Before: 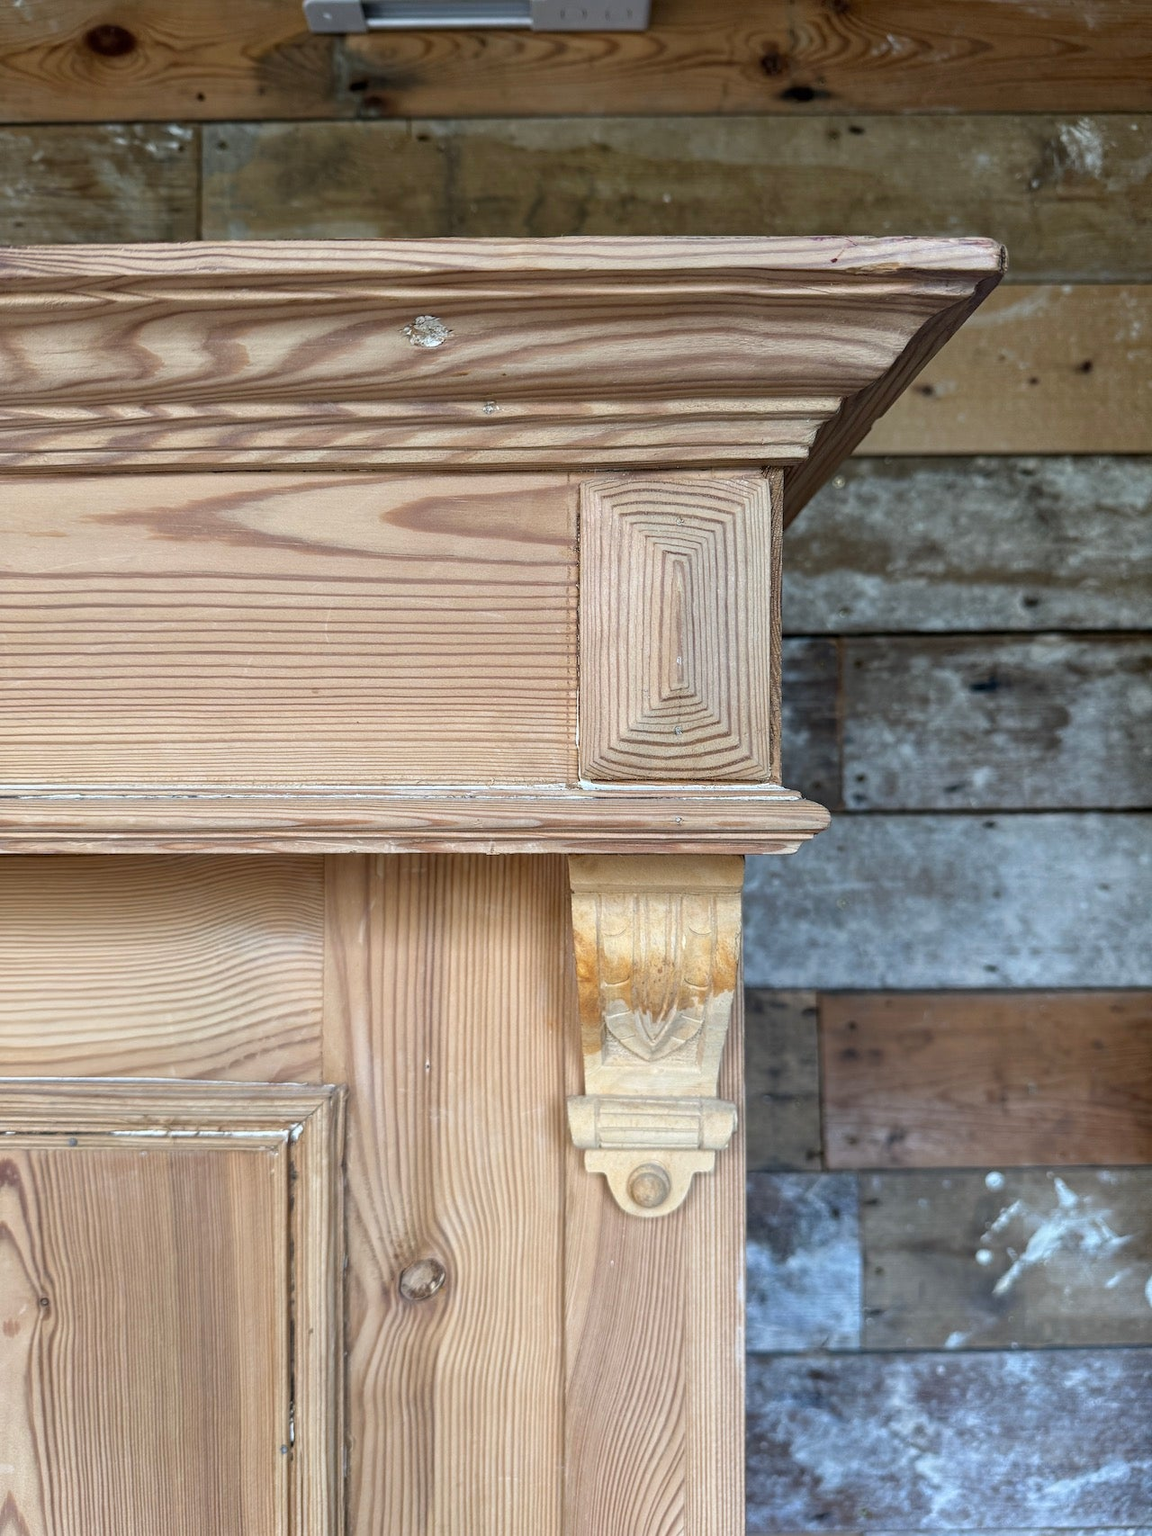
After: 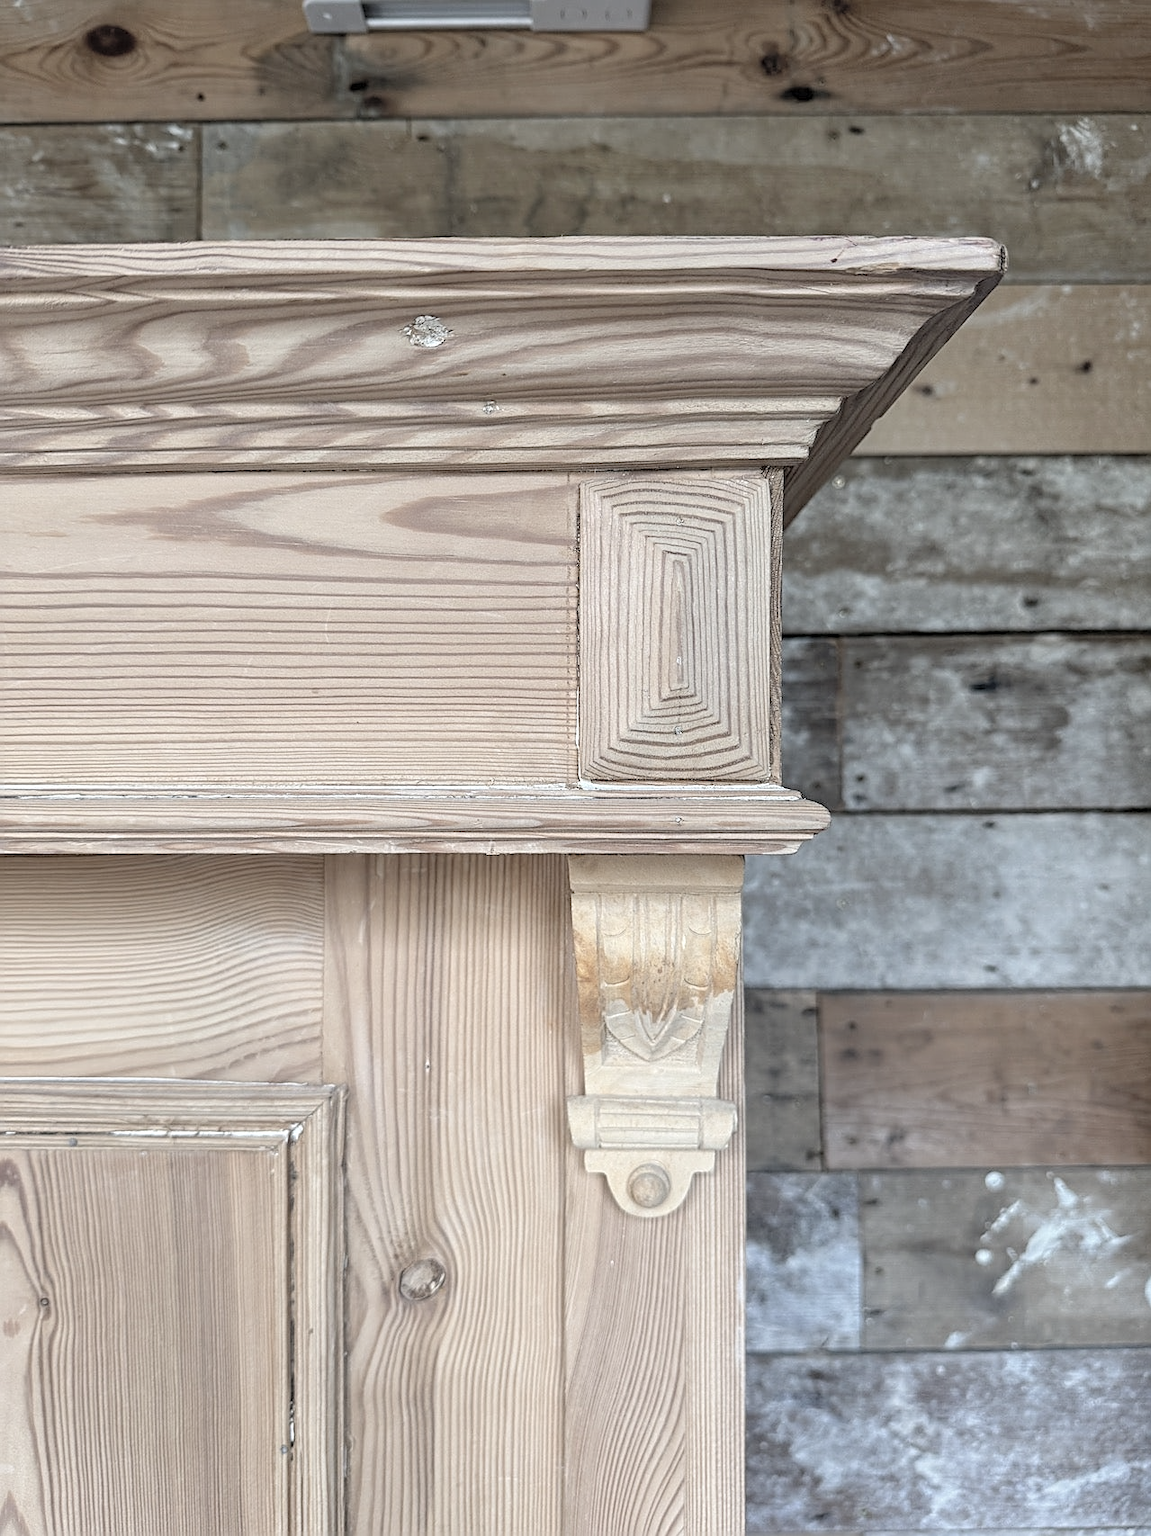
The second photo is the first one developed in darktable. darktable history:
sharpen: on, module defaults
contrast brightness saturation: brightness 0.18, saturation -0.5
